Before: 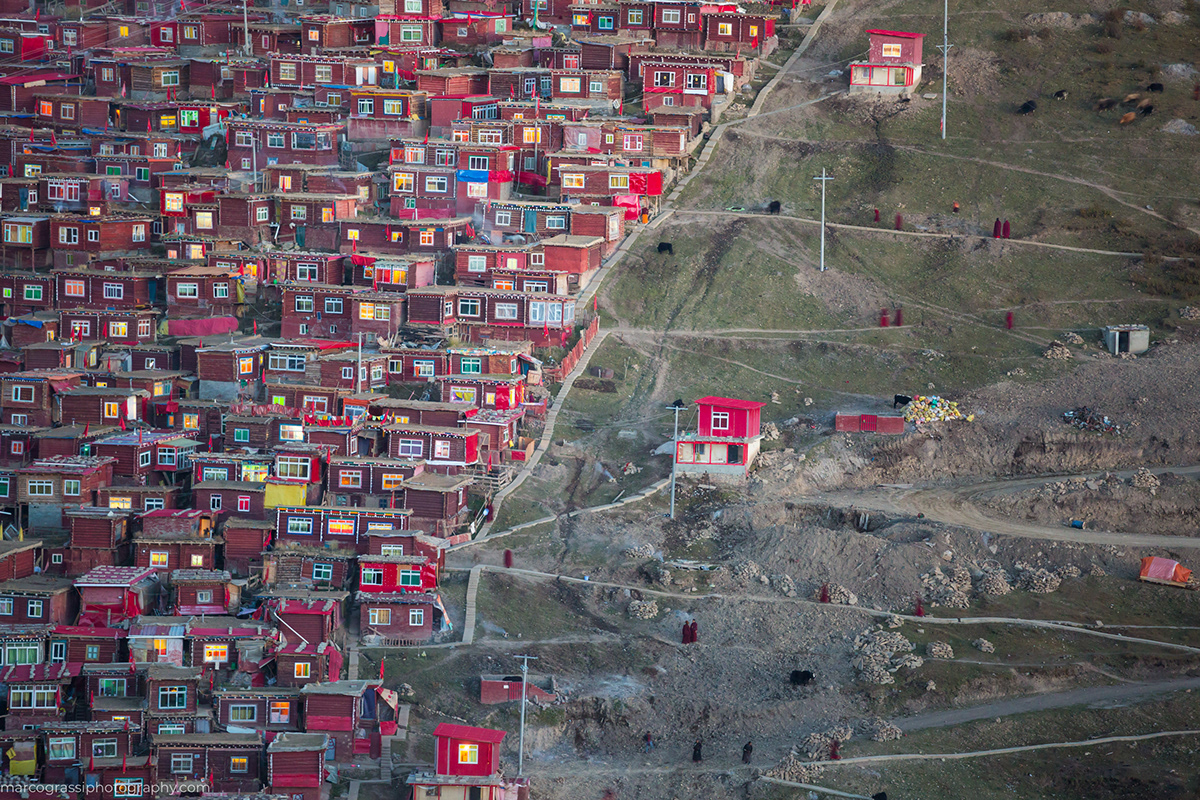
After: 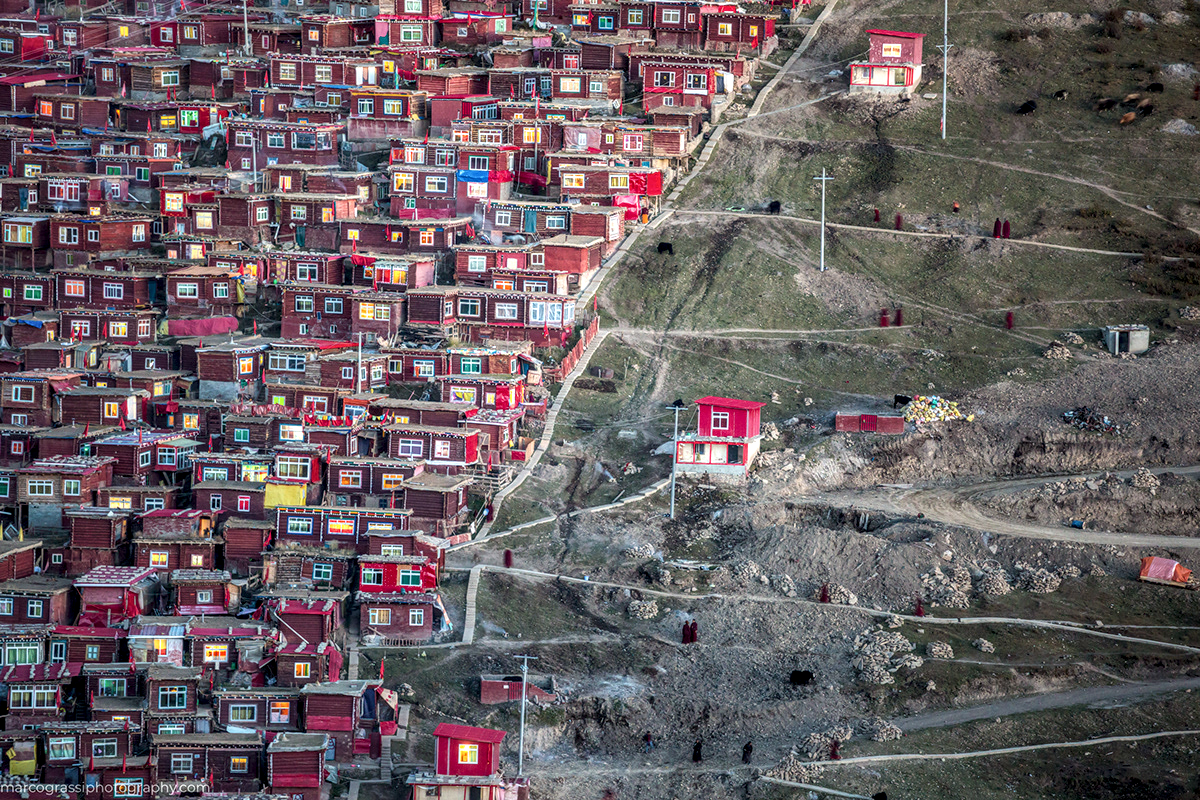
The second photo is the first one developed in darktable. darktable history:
local contrast: highlights 1%, shadows 6%, detail 182%
